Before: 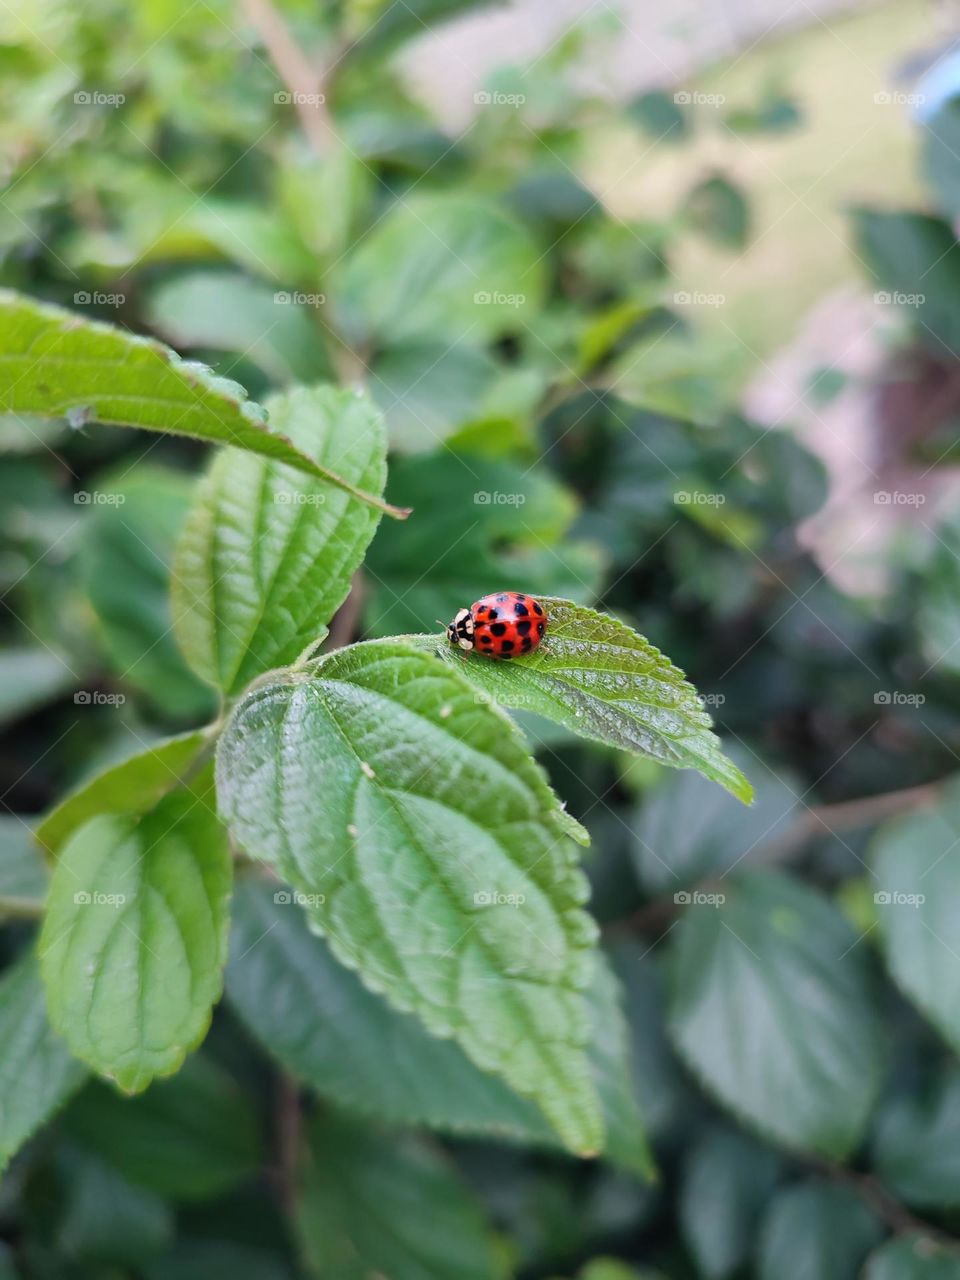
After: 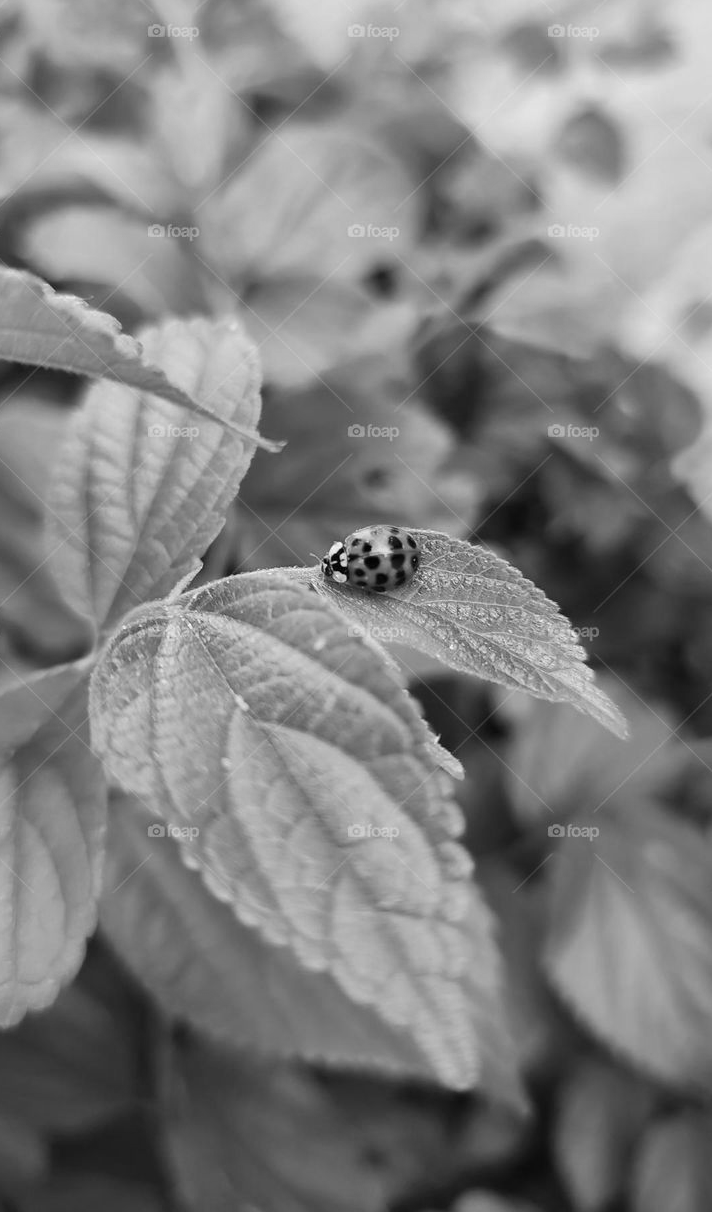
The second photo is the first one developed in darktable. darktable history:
crop and rotate: left 13.15%, top 5.251%, right 12.609%
monochrome: on, module defaults
